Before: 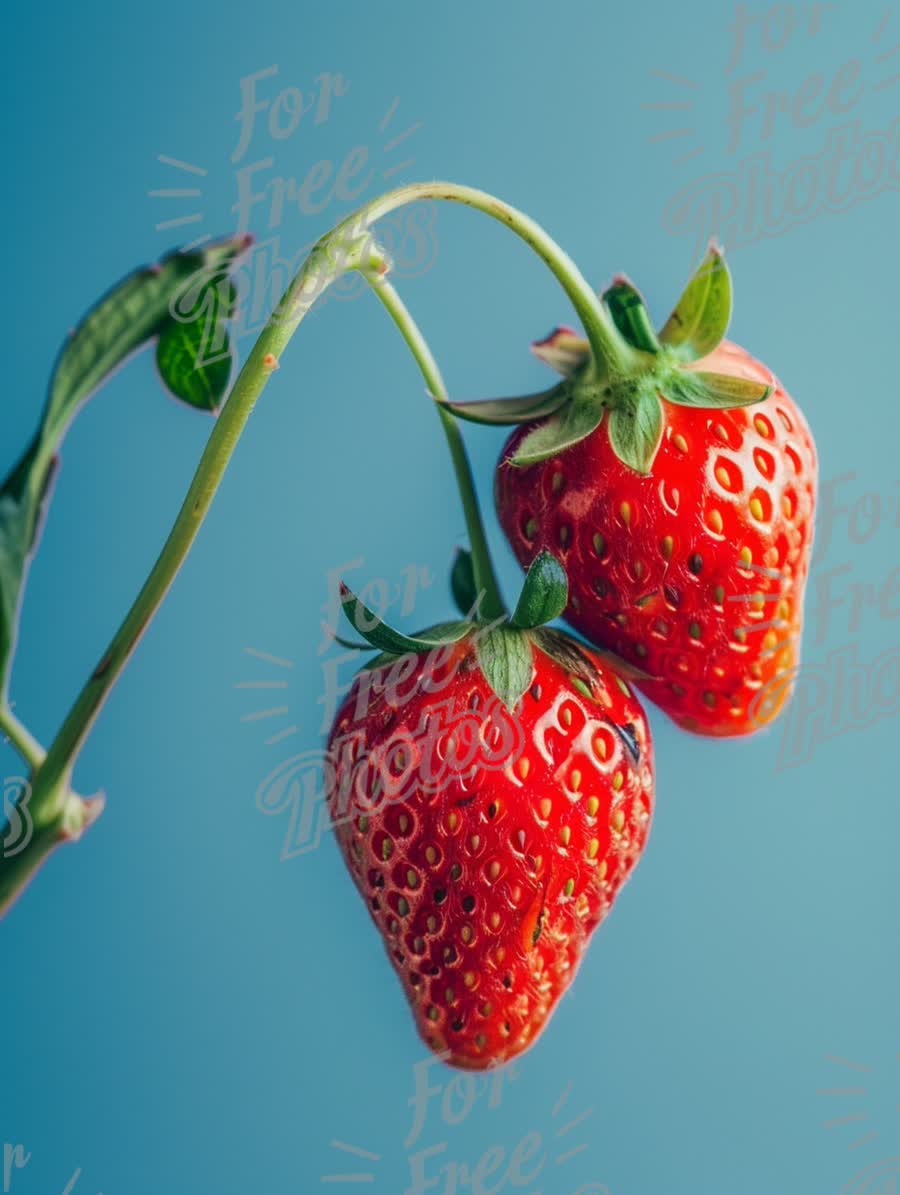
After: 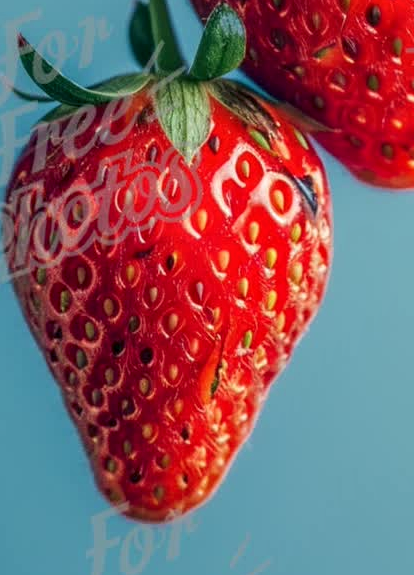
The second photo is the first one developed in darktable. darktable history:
local contrast: on, module defaults
crop: left 35.781%, top 45.913%, right 18.186%, bottom 5.898%
